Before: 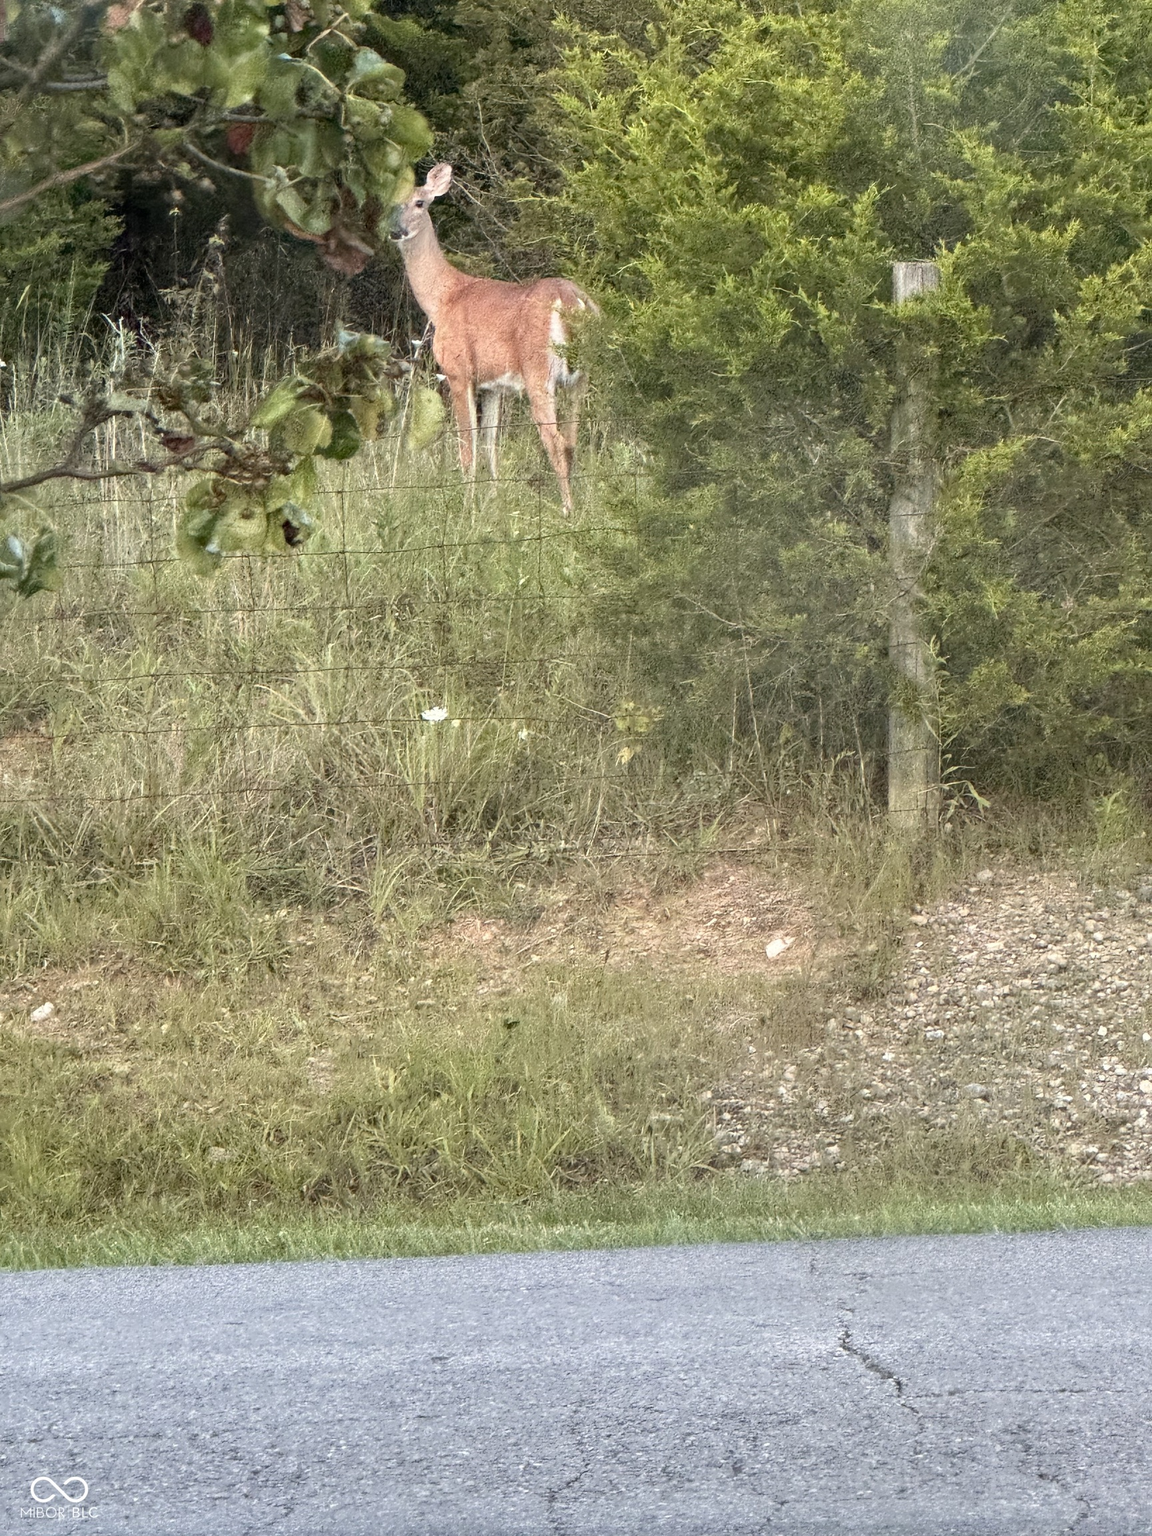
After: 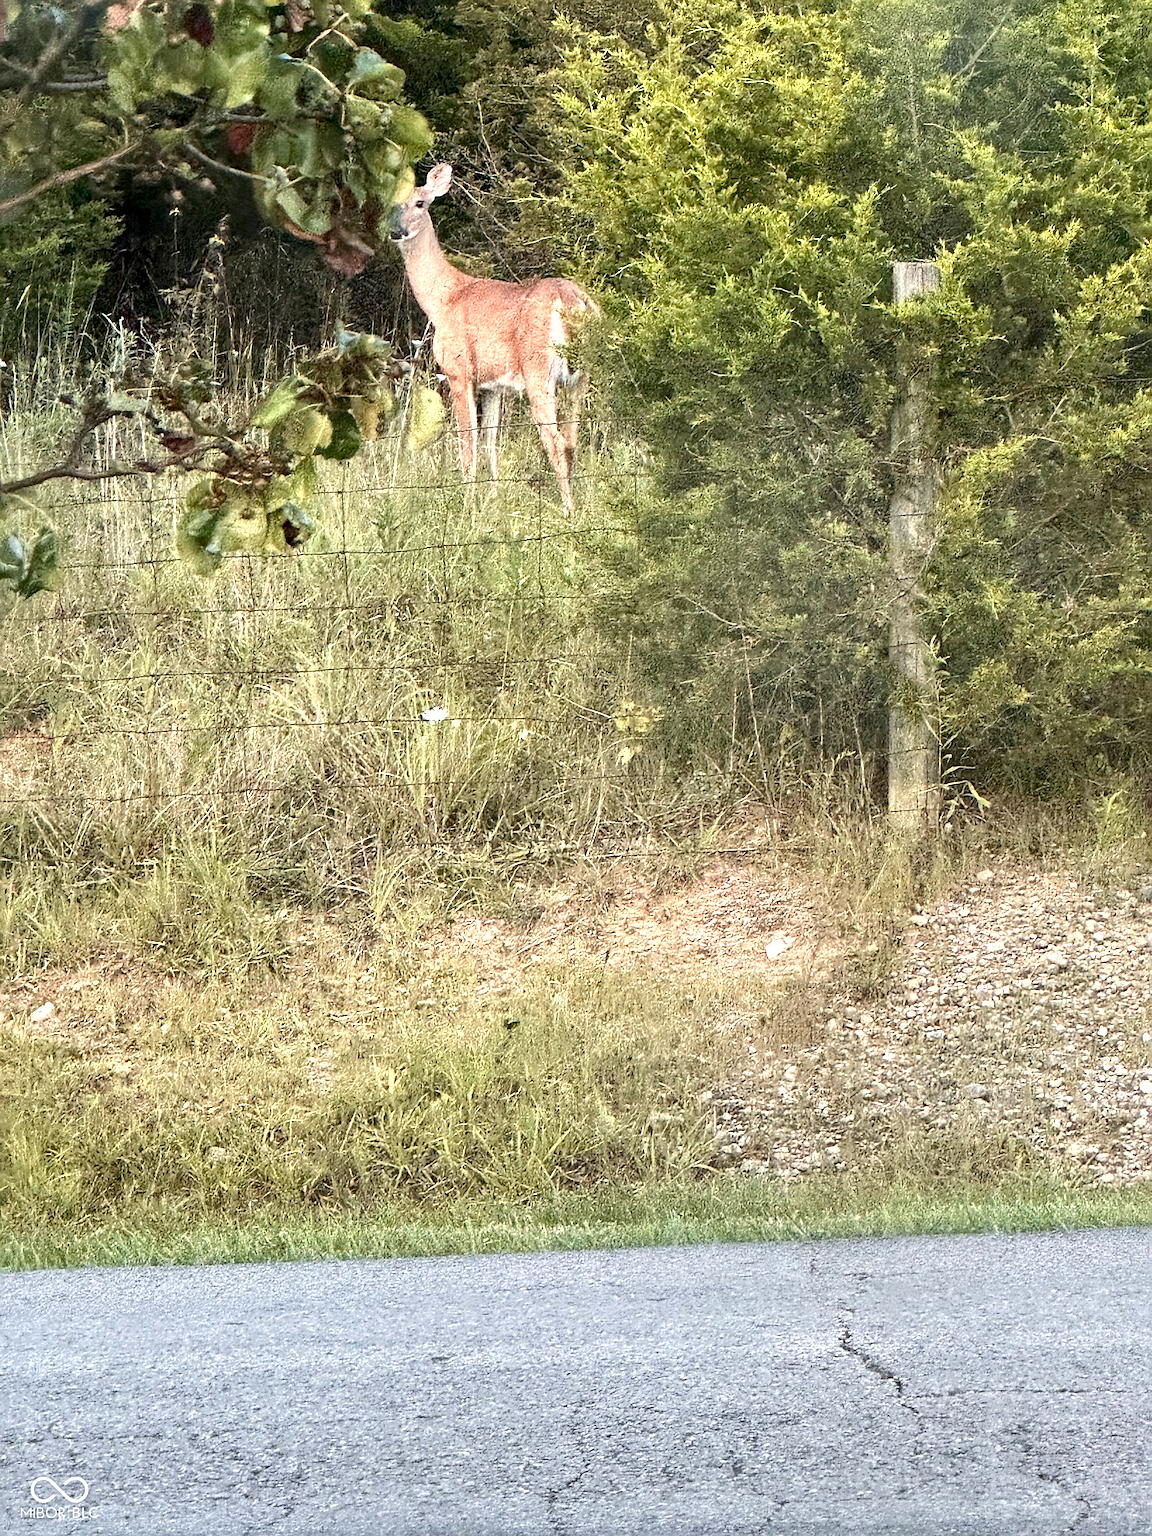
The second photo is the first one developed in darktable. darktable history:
local contrast: mode bilateral grid, contrast 19, coarseness 51, detail 119%, midtone range 0.2
contrast brightness saturation: contrast 0.149, brightness -0.006, saturation 0.103
color zones: curves: ch0 [(0.018, 0.548) (0.224, 0.64) (0.425, 0.447) (0.675, 0.575) (0.732, 0.579)]; ch1 [(0.066, 0.487) (0.25, 0.5) (0.404, 0.43) (0.75, 0.421) (0.956, 0.421)]; ch2 [(0.044, 0.561) (0.215, 0.465) (0.399, 0.544) (0.465, 0.548) (0.614, 0.447) (0.724, 0.43) (0.882, 0.623) (0.956, 0.632)]
sharpen: on, module defaults
